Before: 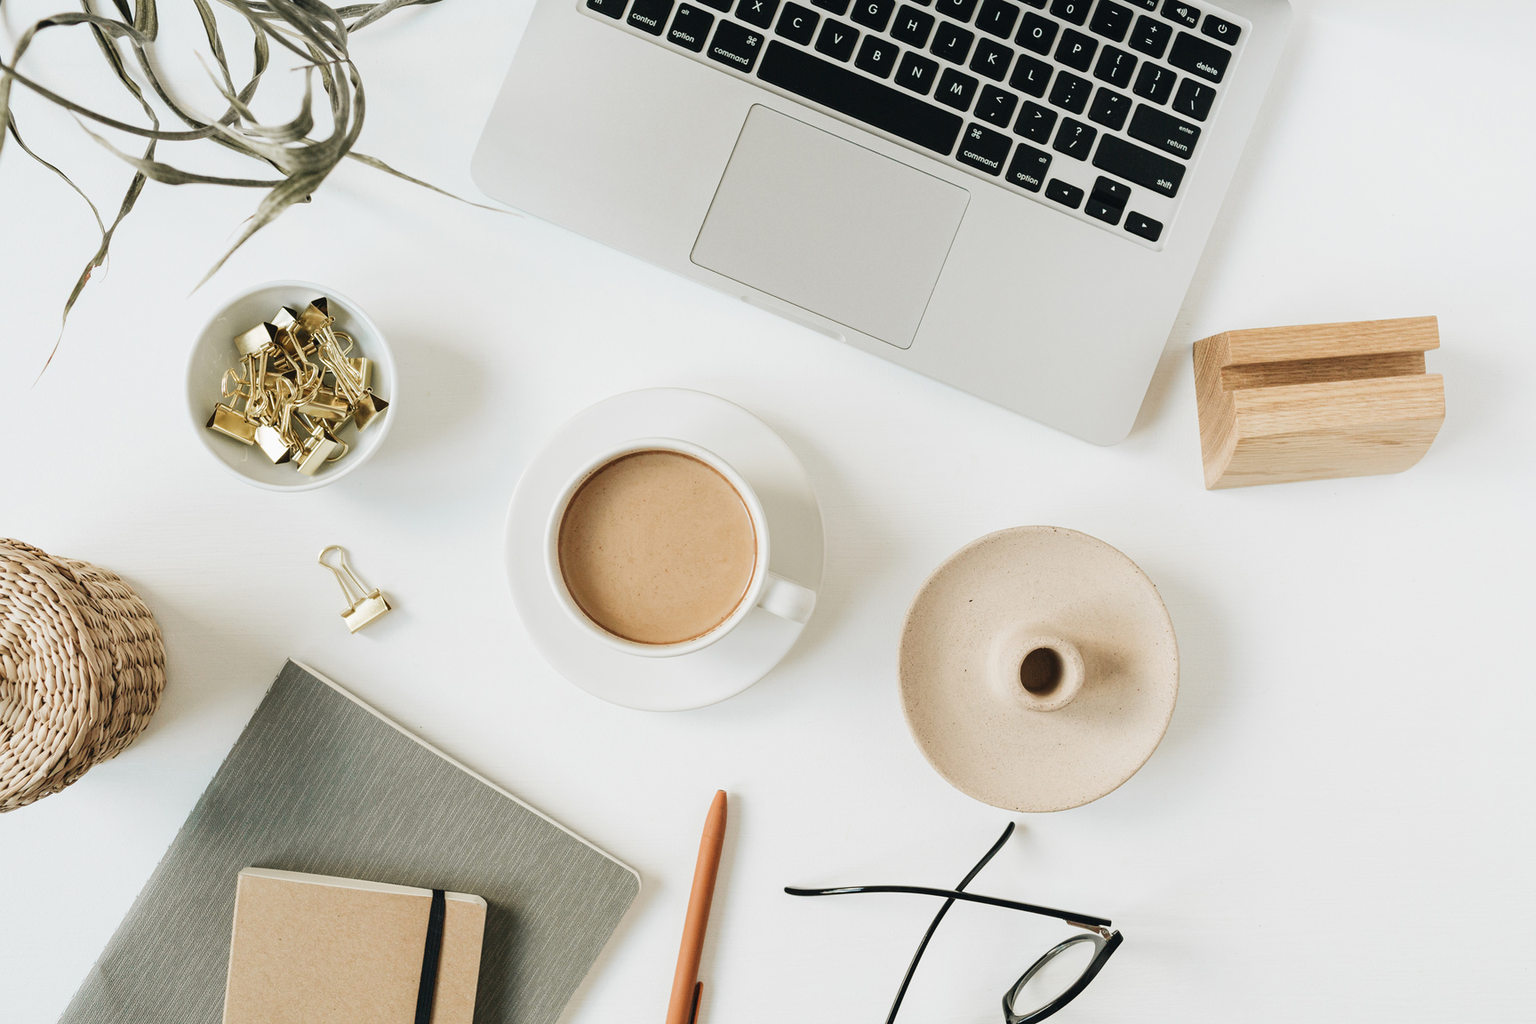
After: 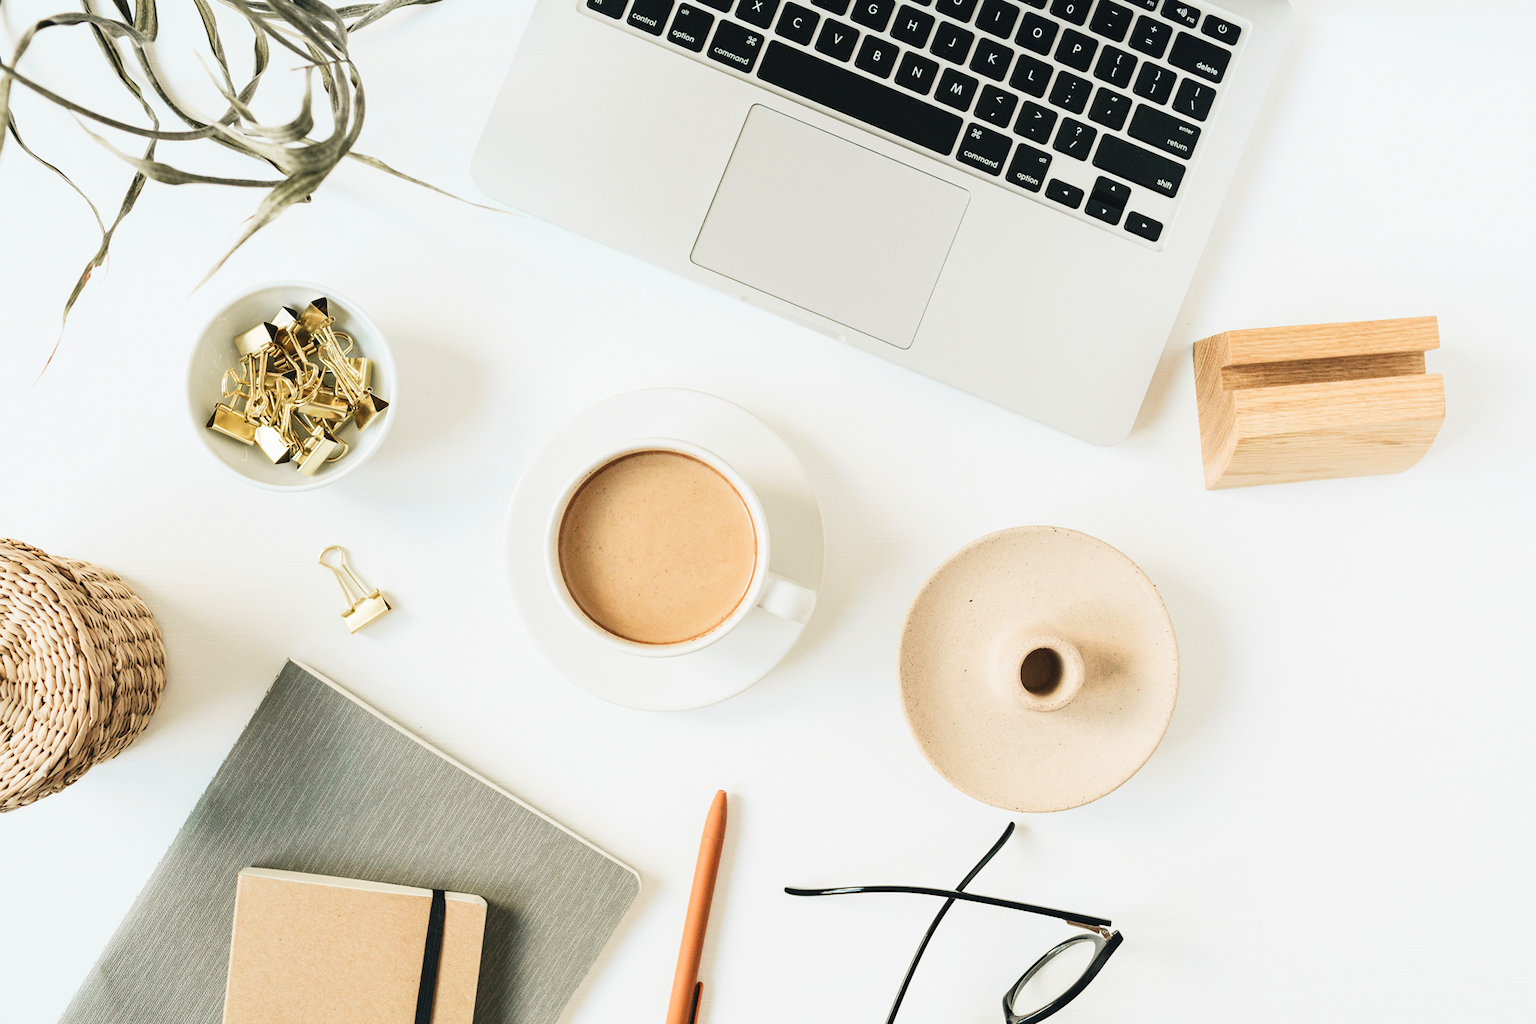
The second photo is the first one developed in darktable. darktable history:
contrast brightness saturation: contrast 0.199, brightness 0.158, saturation 0.223
